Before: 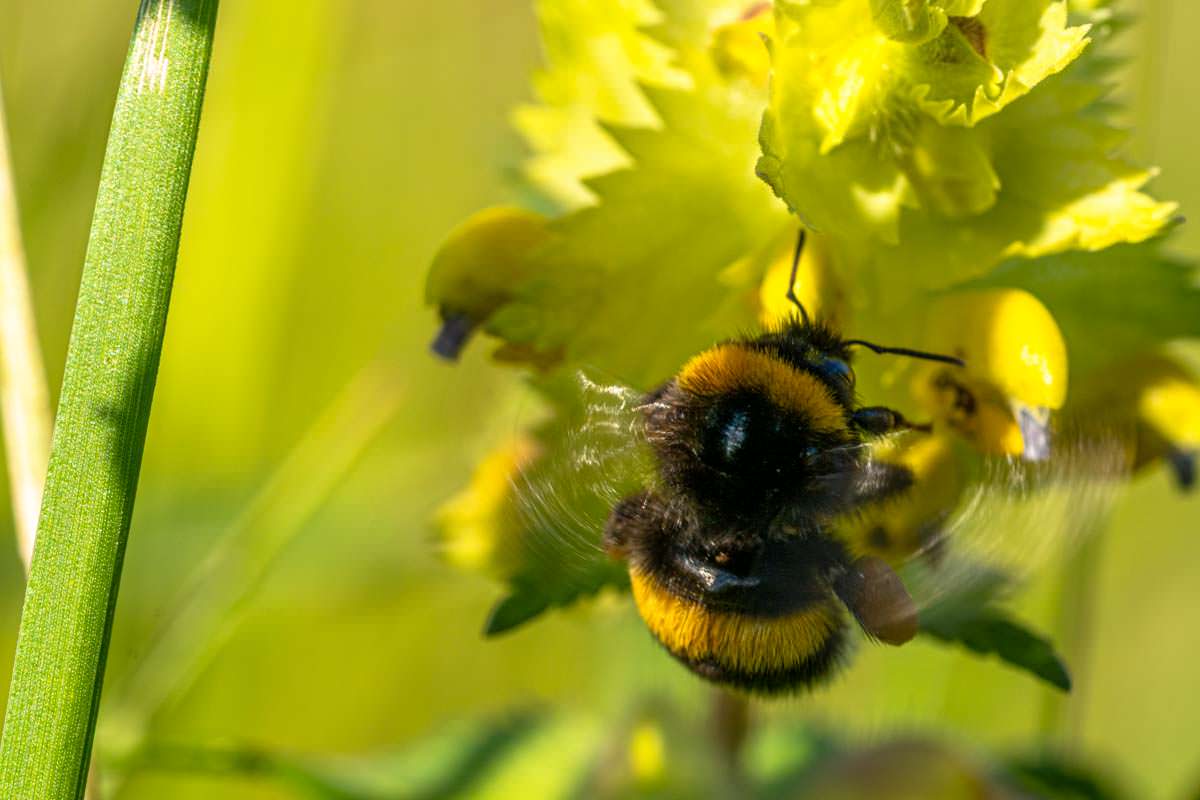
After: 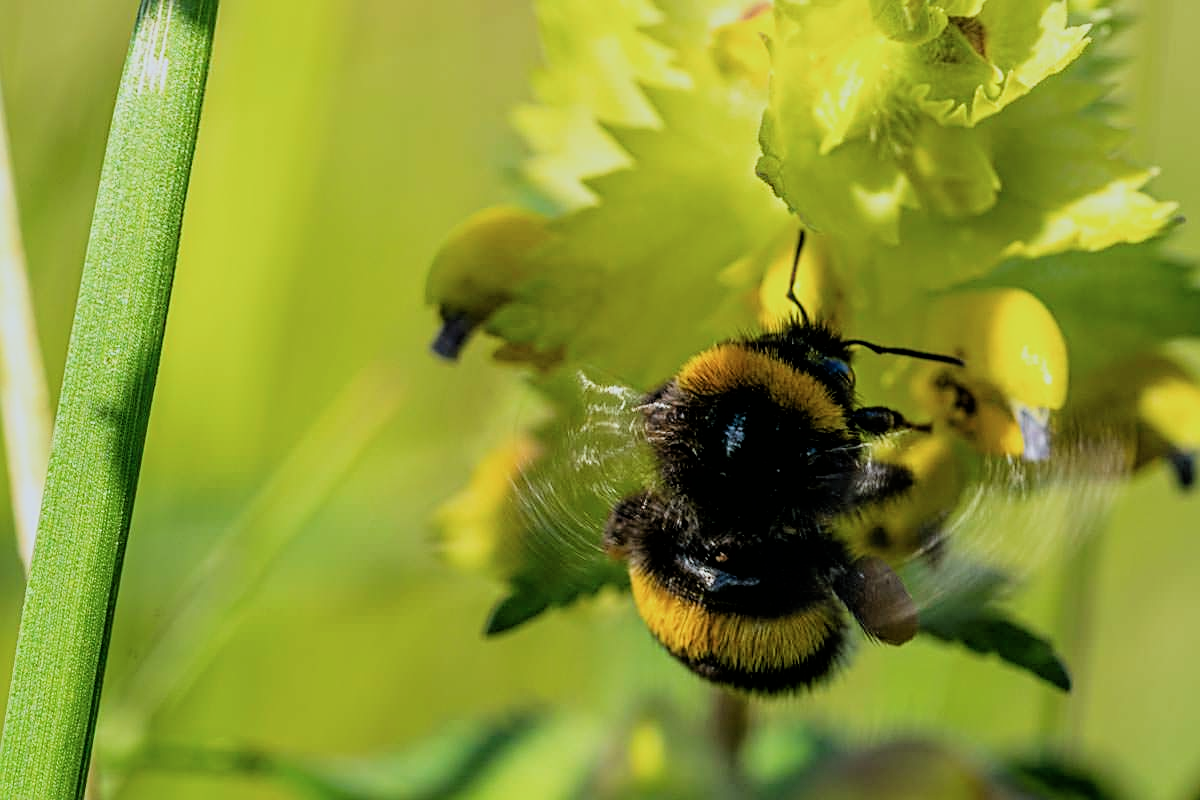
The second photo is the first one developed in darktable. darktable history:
filmic rgb: black relative exposure -5 EV, hardness 2.88, contrast 1.1, highlights saturation mix -20%
color calibration: x 0.37, y 0.382, temperature 4313.32 K
sharpen: on, module defaults
